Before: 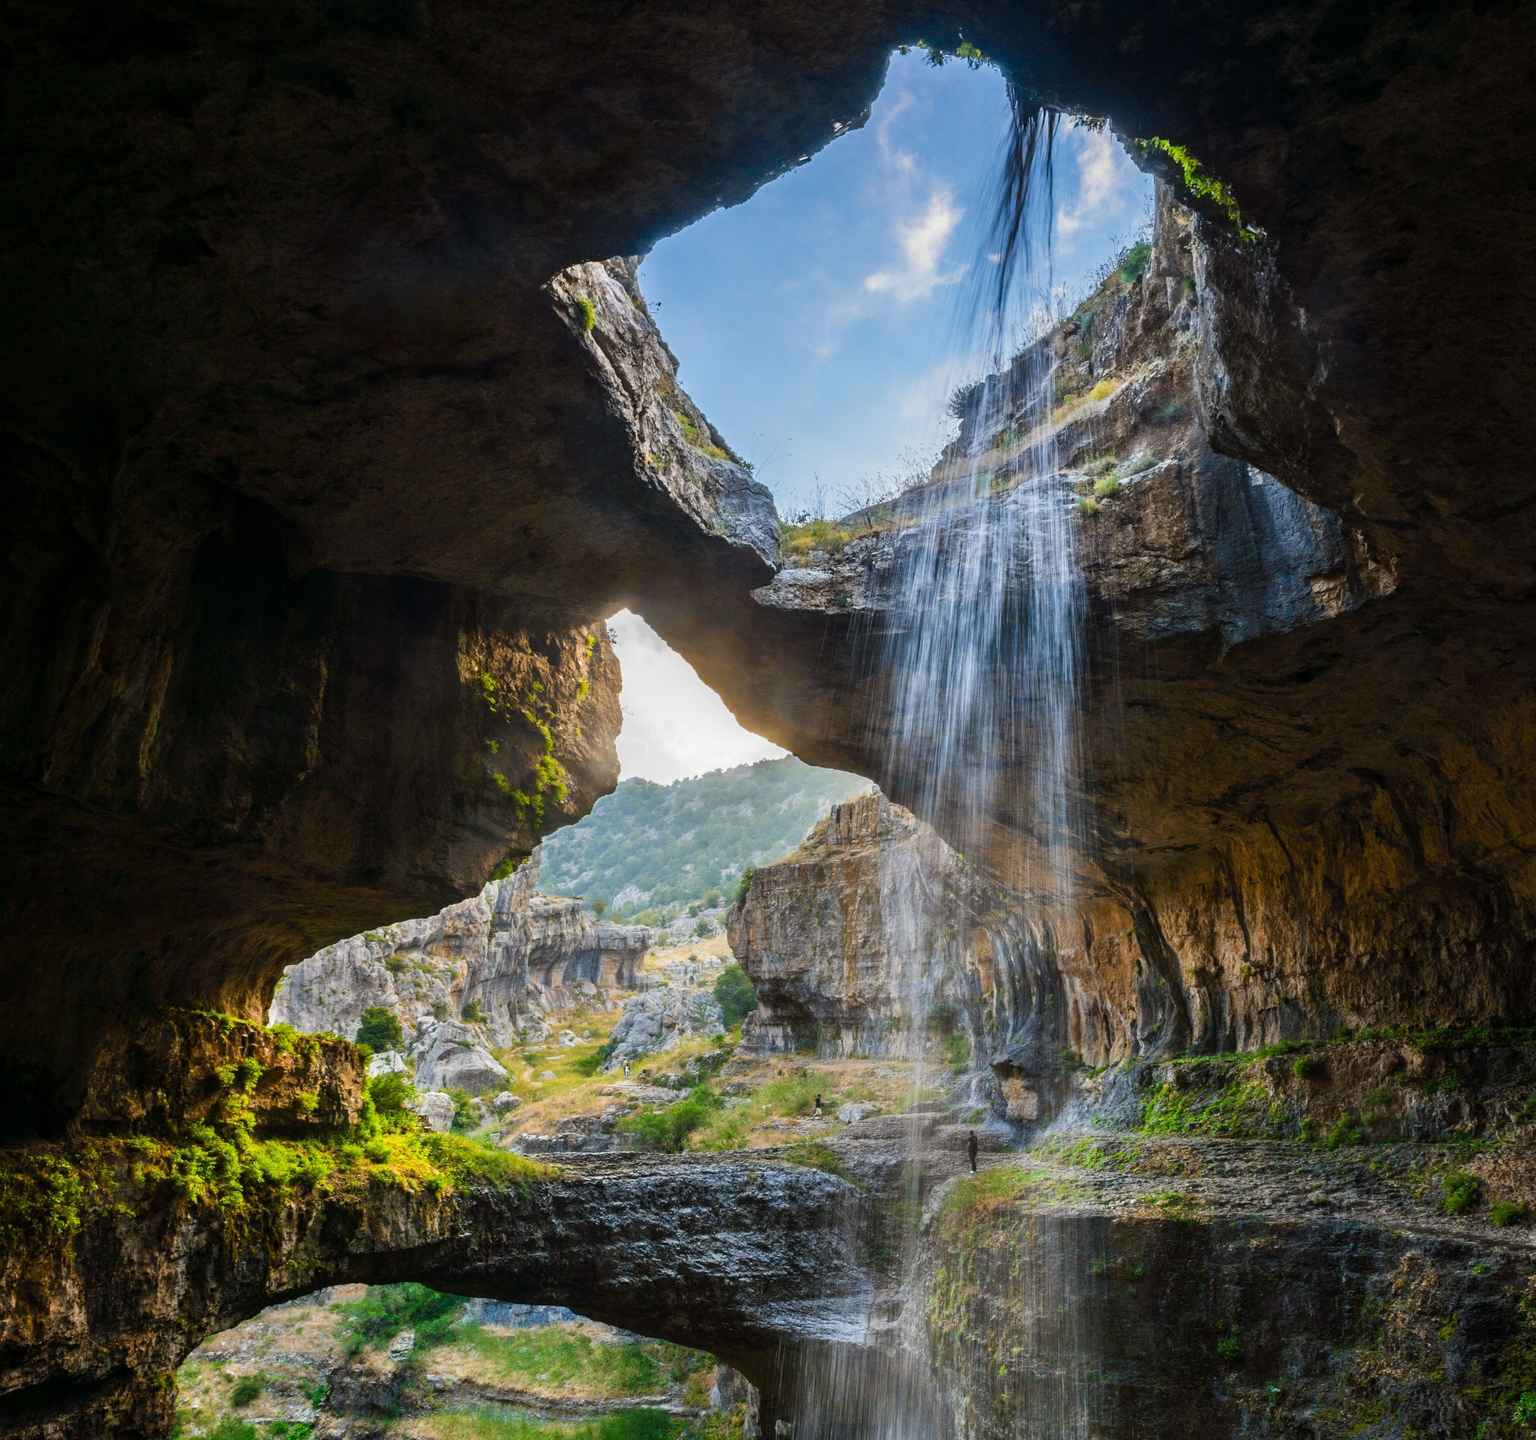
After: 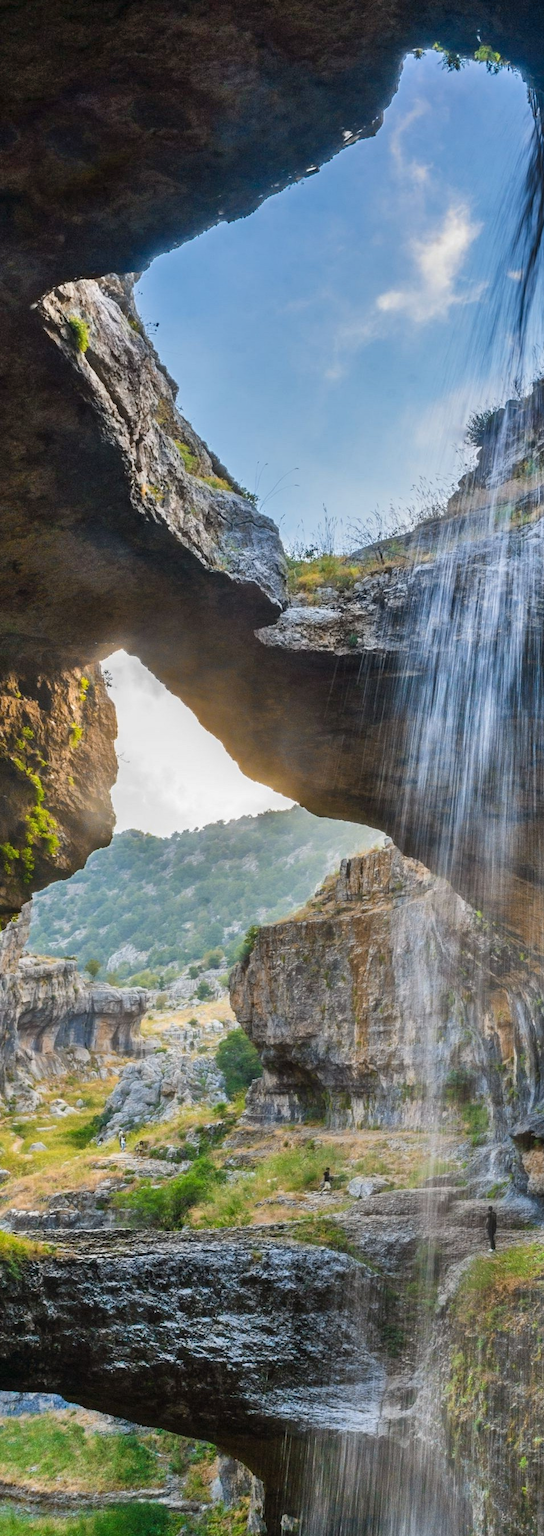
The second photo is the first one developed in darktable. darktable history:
crop: left 33.36%, right 33.36%
shadows and highlights: soften with gaussian
